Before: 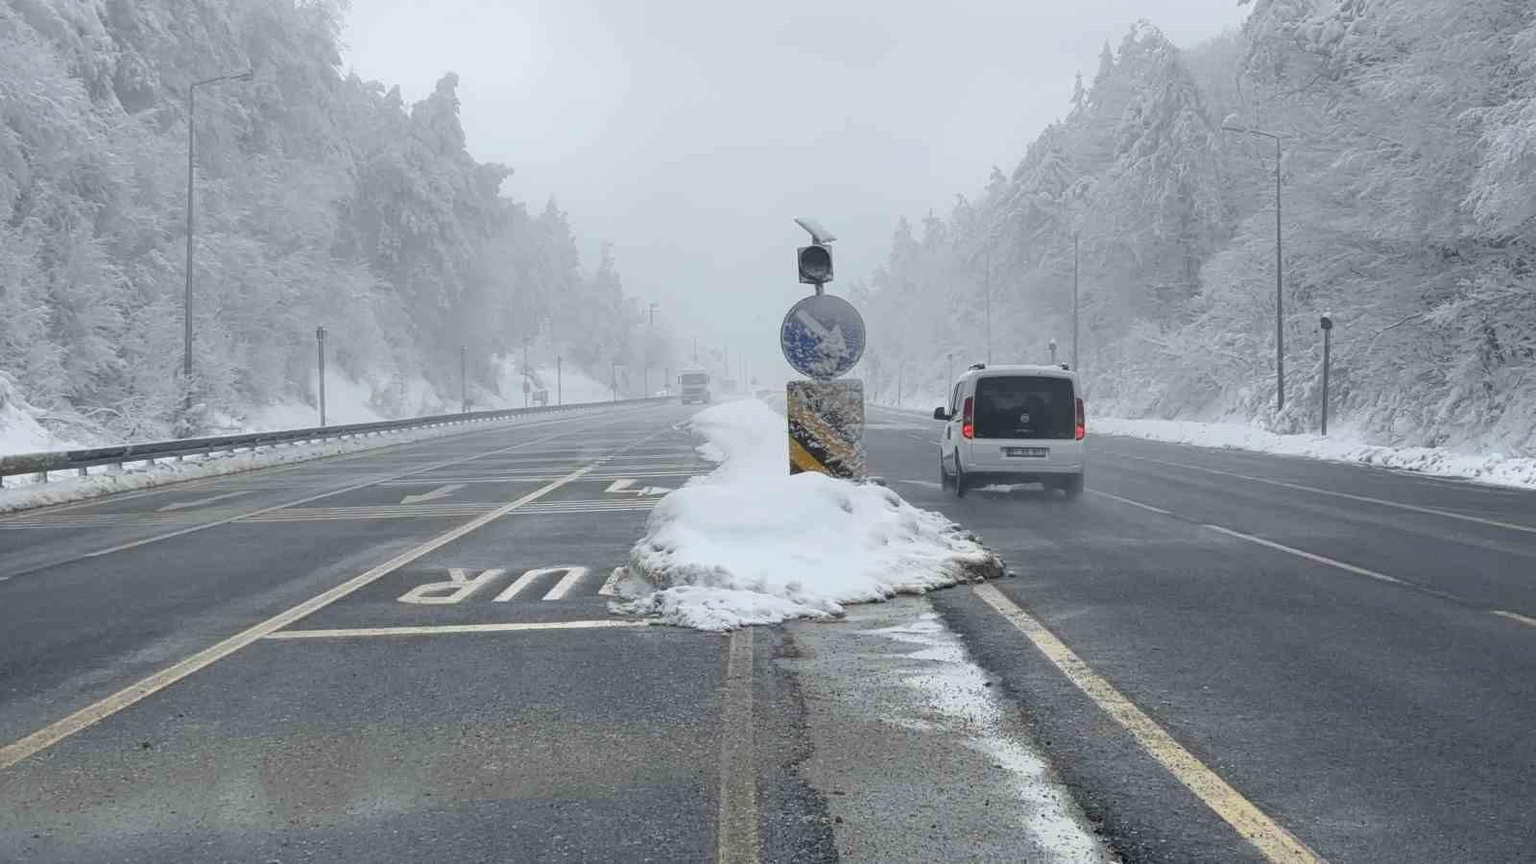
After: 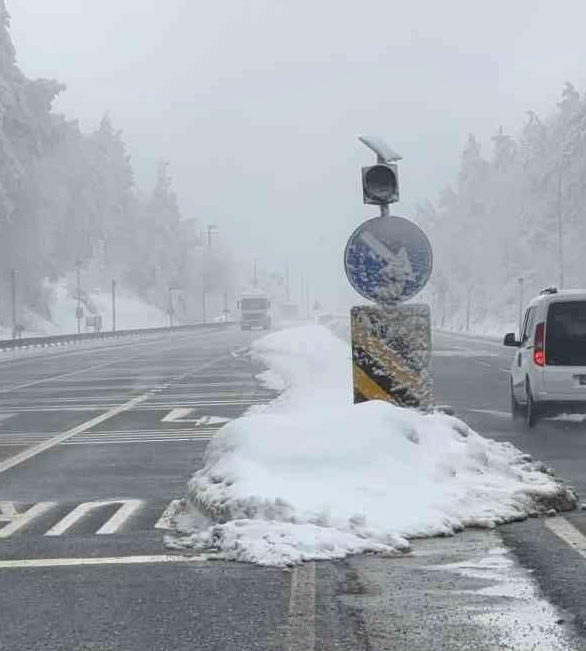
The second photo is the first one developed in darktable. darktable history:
crop and rotate: left 29.382%, top 10.22%, right 33.973%, bottom 17.386%
tone equalizer: mask exposure compensation -0.486 EV
